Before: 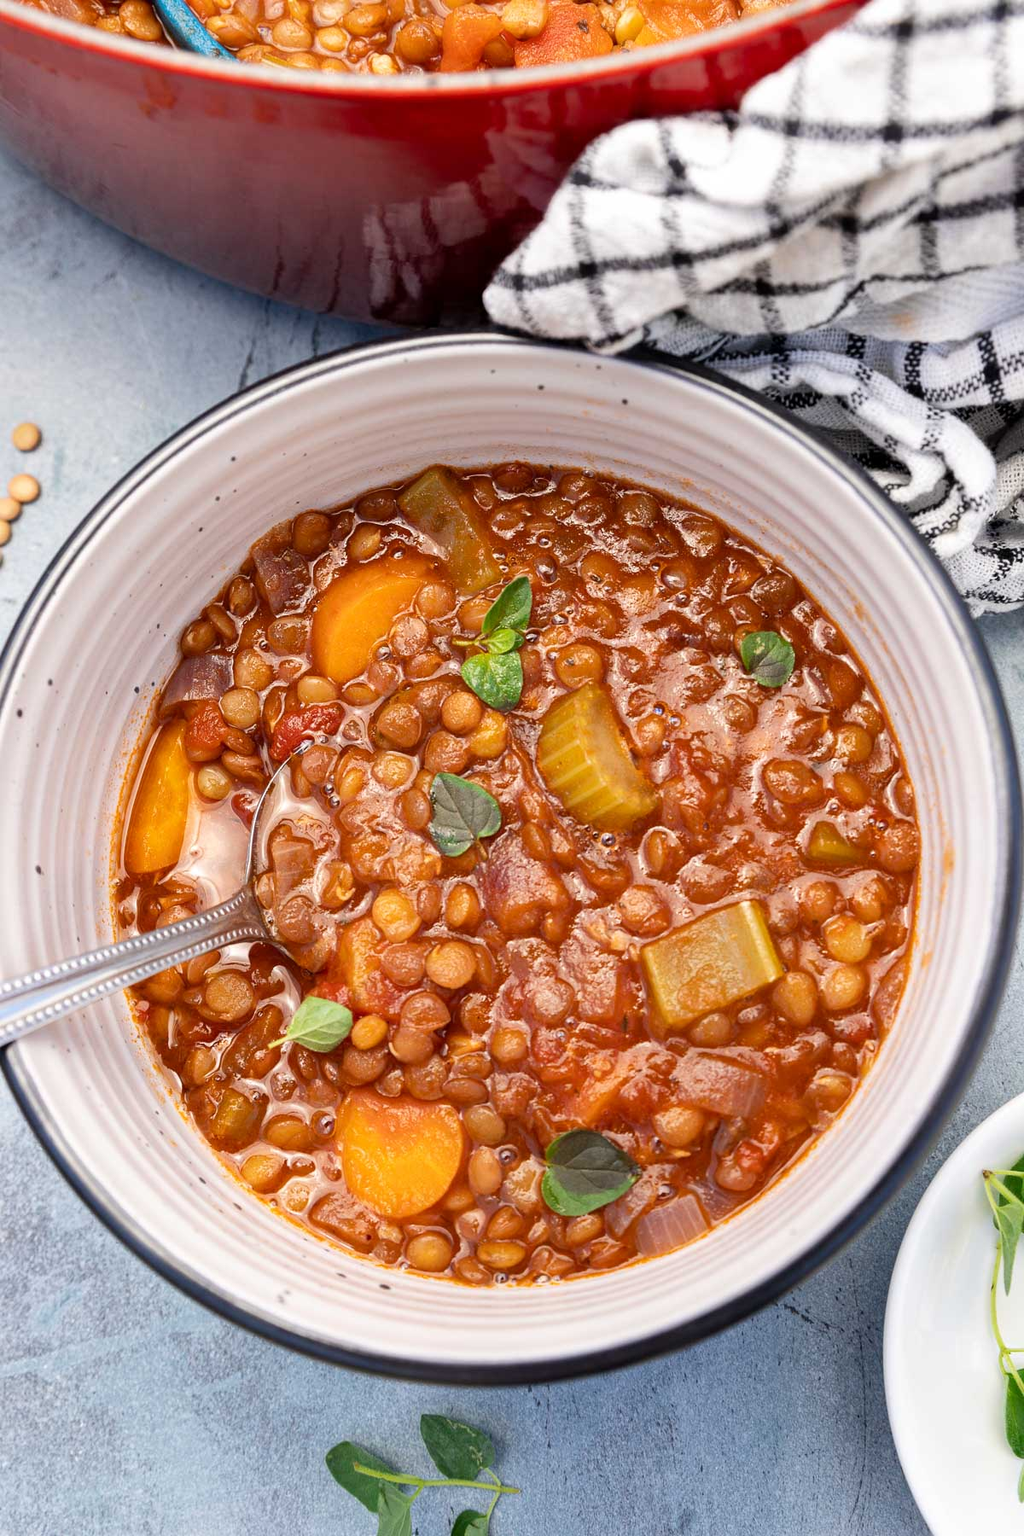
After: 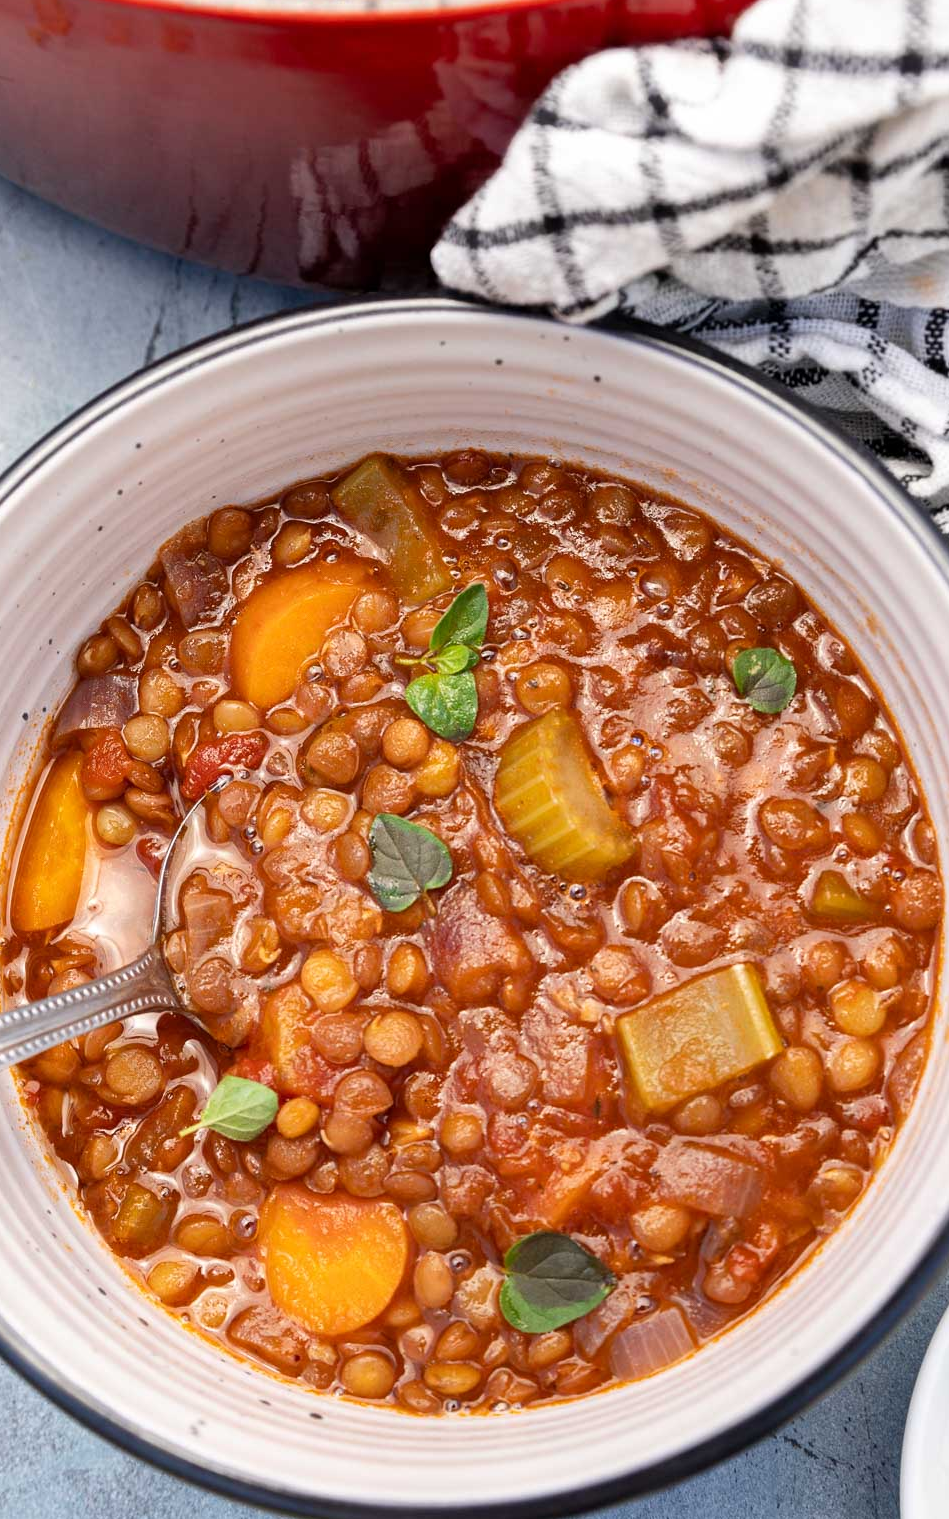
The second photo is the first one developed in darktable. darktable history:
crop: left 11.317%, top 5.164%, right 9.588%, bottom 10.407%
